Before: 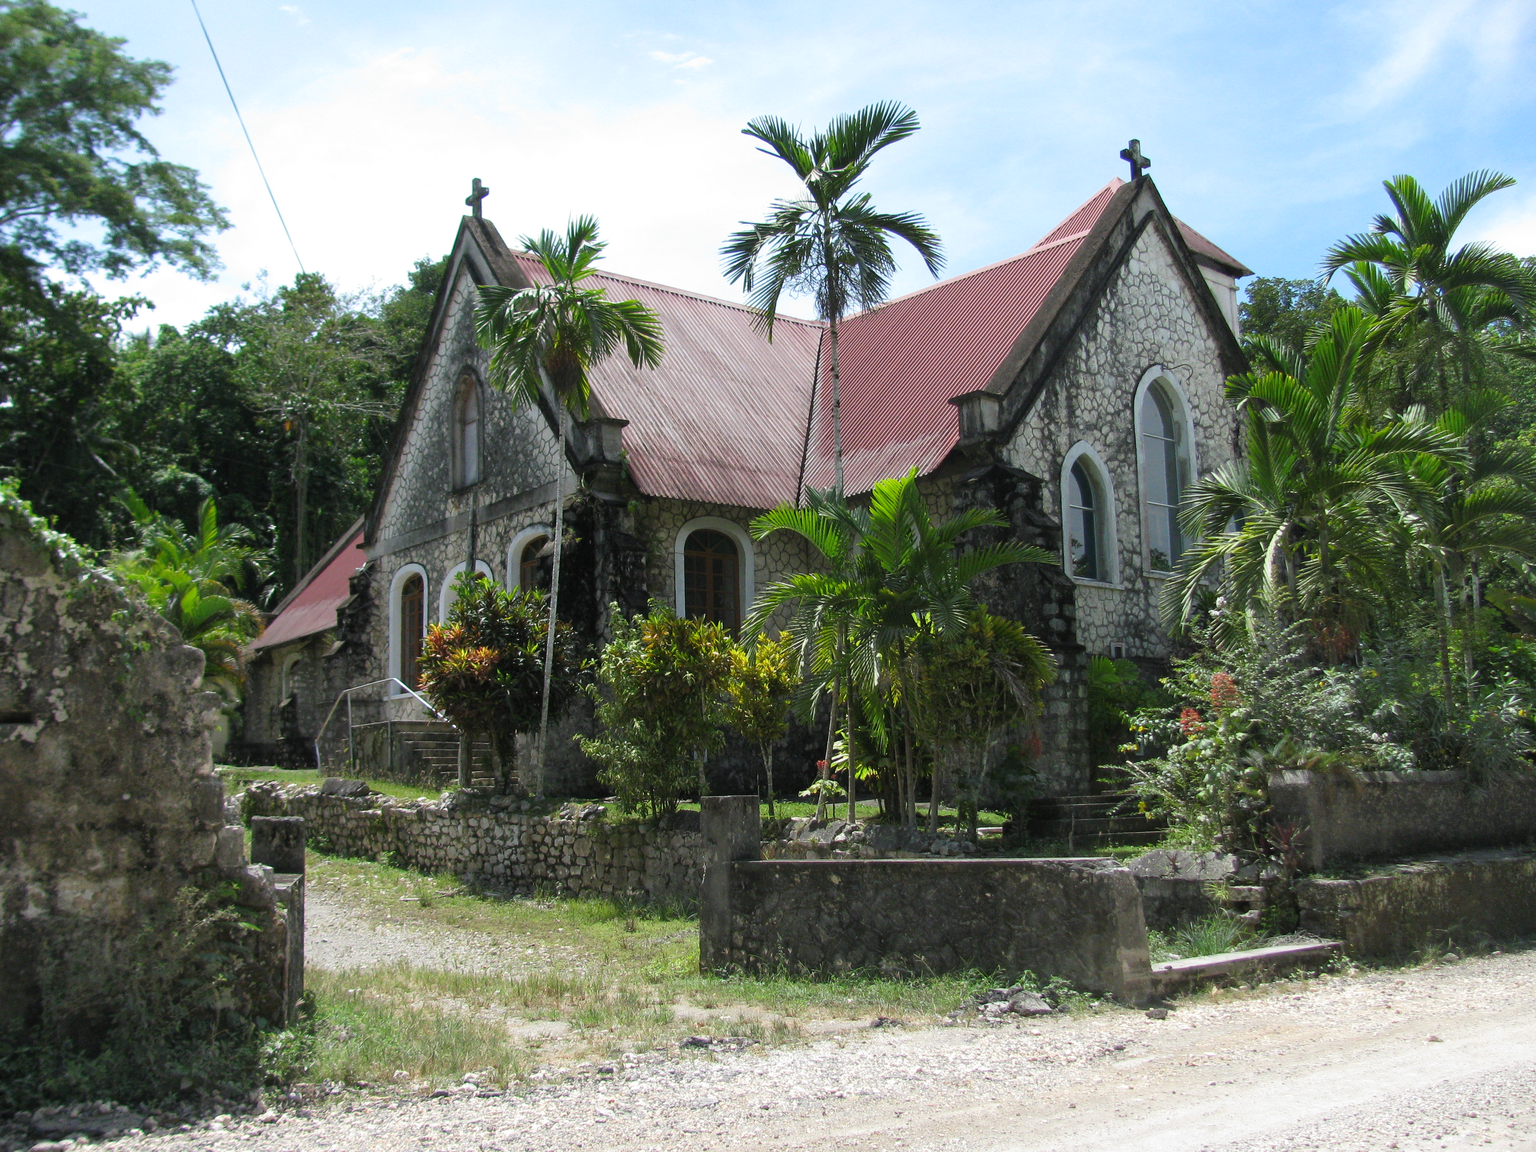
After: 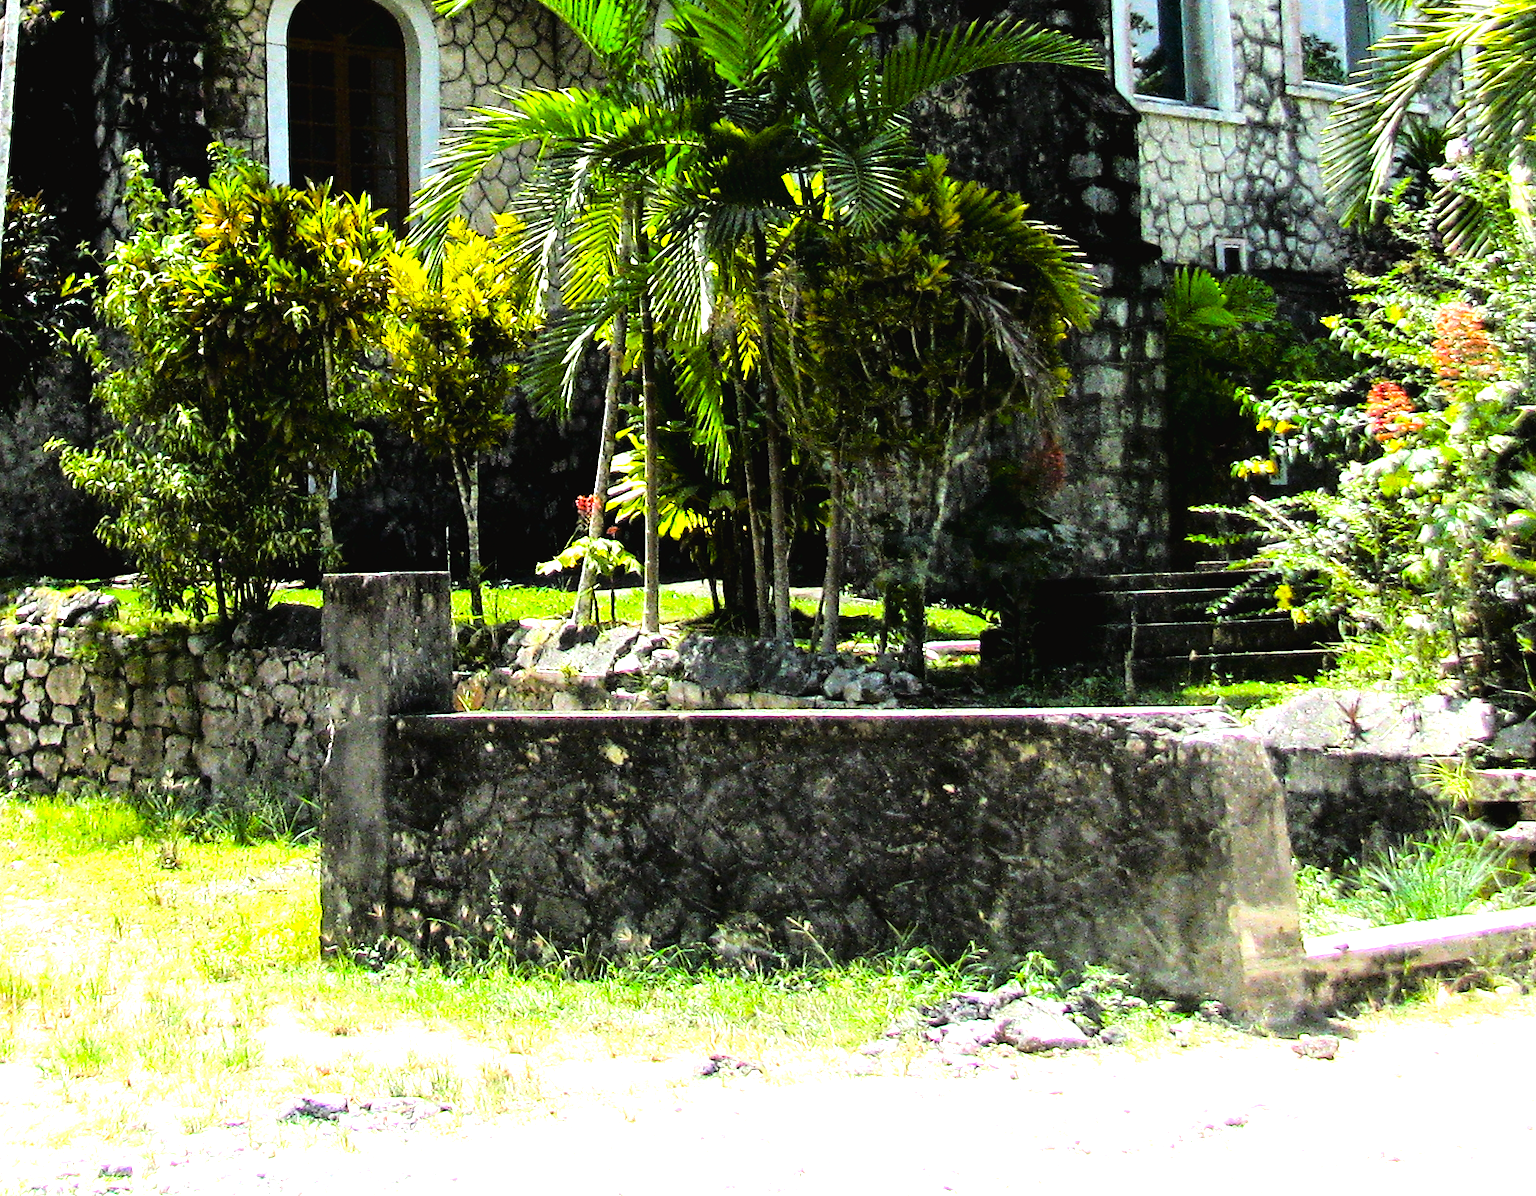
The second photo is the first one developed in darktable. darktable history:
exposure: black level correction 0.01, exposure 1 EV, compensate highlight preservation false
tone equalizer: -8 EV -1.07 EV, -7 EV -1.05 EV, -6 EV -0.831 EV, -5 EV -0.614 EV, -3 EV 0.581 EV, -2 EV 0.863 EV, -1 EV 0.986 EV, +0 EV 1.07 EV
tone curve: curves: ch0 [(0, 0) (0.003, 0.02) (0.011, 0.021) (0.025, 0.022) (0.044, 0.023) (0.069, 0.026) (0.1, 0.04) (0.136, 0.06) (0.177, 0.092) (0.224, 0.127) (0.277, 0.176) (0.335, 0.258) (0.399, 0.349) (0.468, 0.444) (0.543, 0.546) (0.623, 0.649) (0.709, 0.754) (0.801, 0.842) (0.898, 0.922) (1, 1)], color space Lab, linked channels, preserve colors none
color balance rgb: power › chroma 0.241%, power › hue 60.02°, global offset › luminance 0.724%, linear chroma grading › shadows -7.583%, linear chroma grading › global chroma 9.769%, perceptual saturation grading › global saturation 25.34%
crop: left 35.971%, top 46.266%, right 18.095%, bottom 6.011%
